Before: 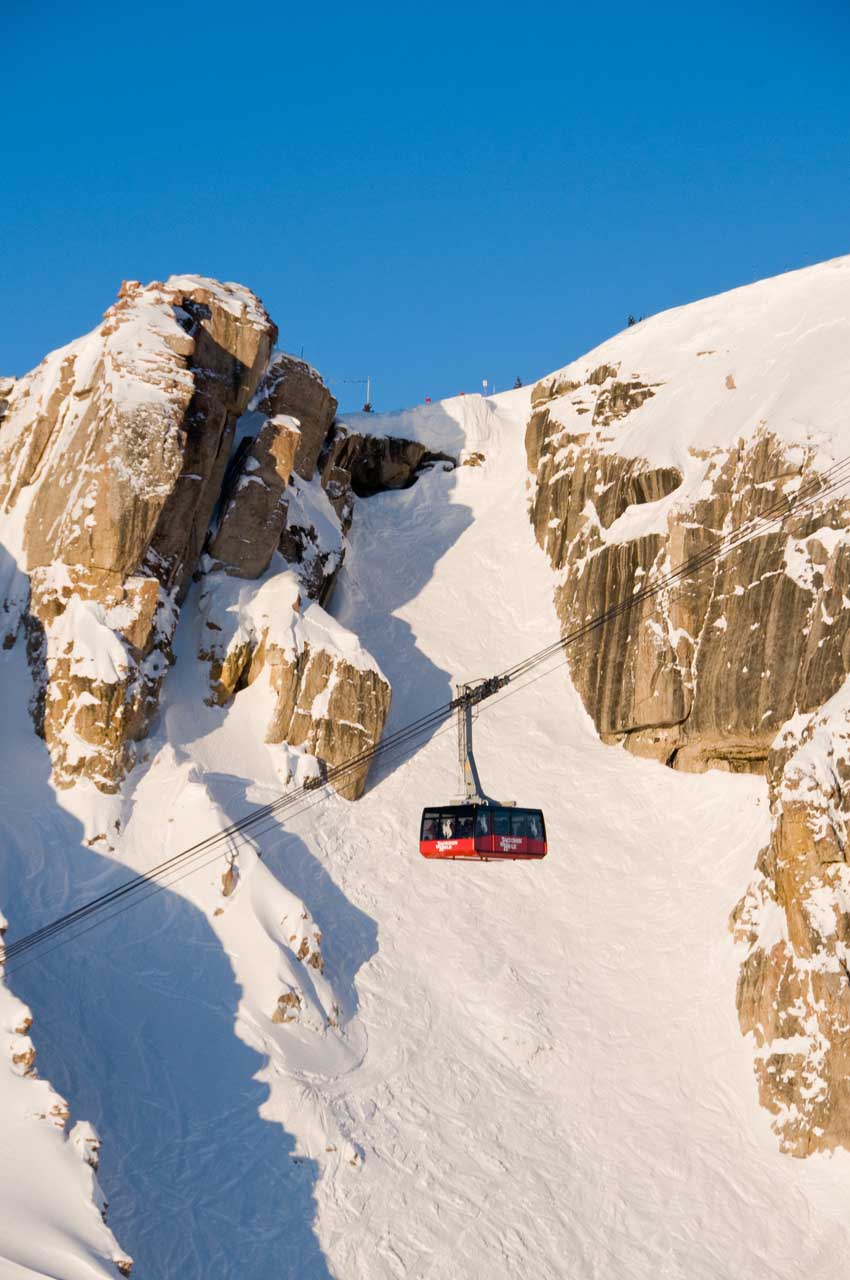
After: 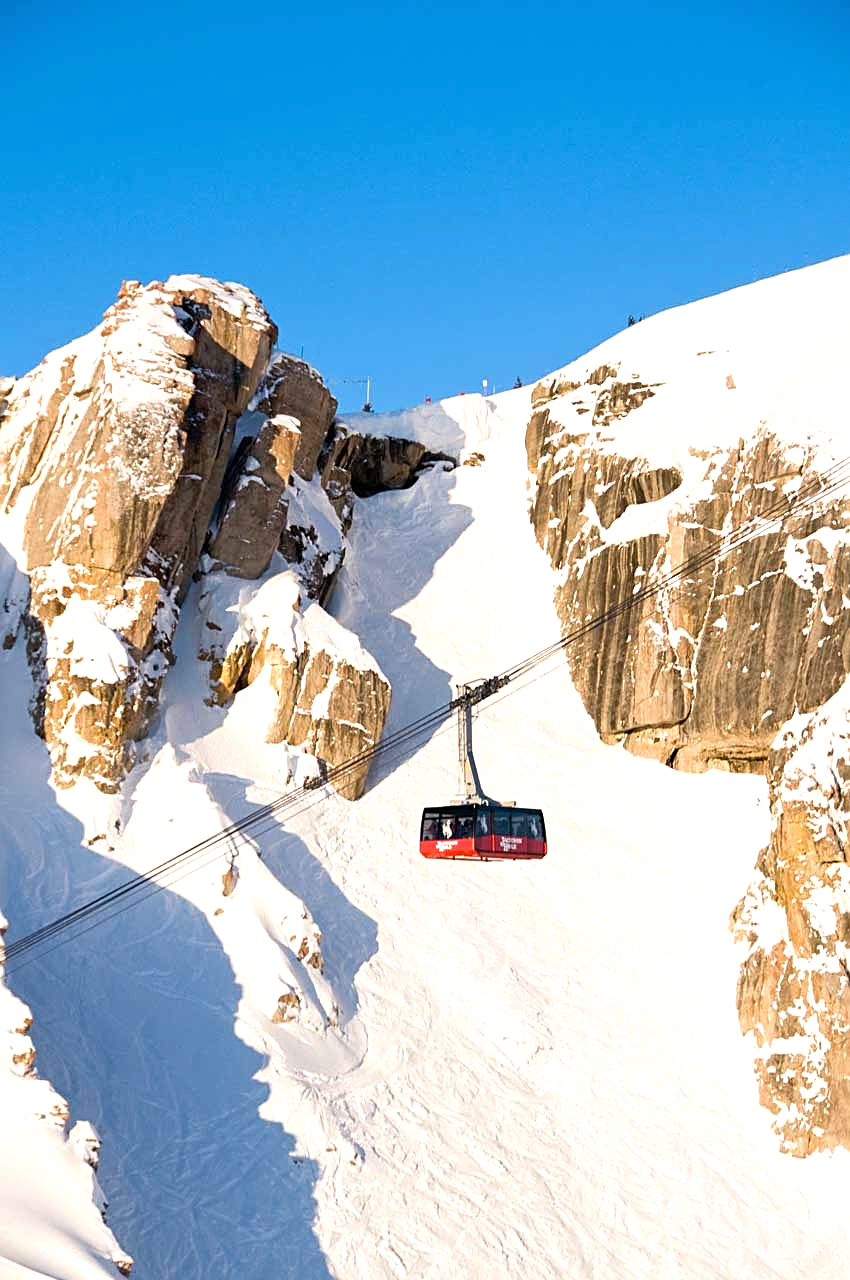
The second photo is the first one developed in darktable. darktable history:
exposure: exposure 0.606 EV, compensate exposure bias true, compensate highlight preservation false
sharpen: amount 0.572
